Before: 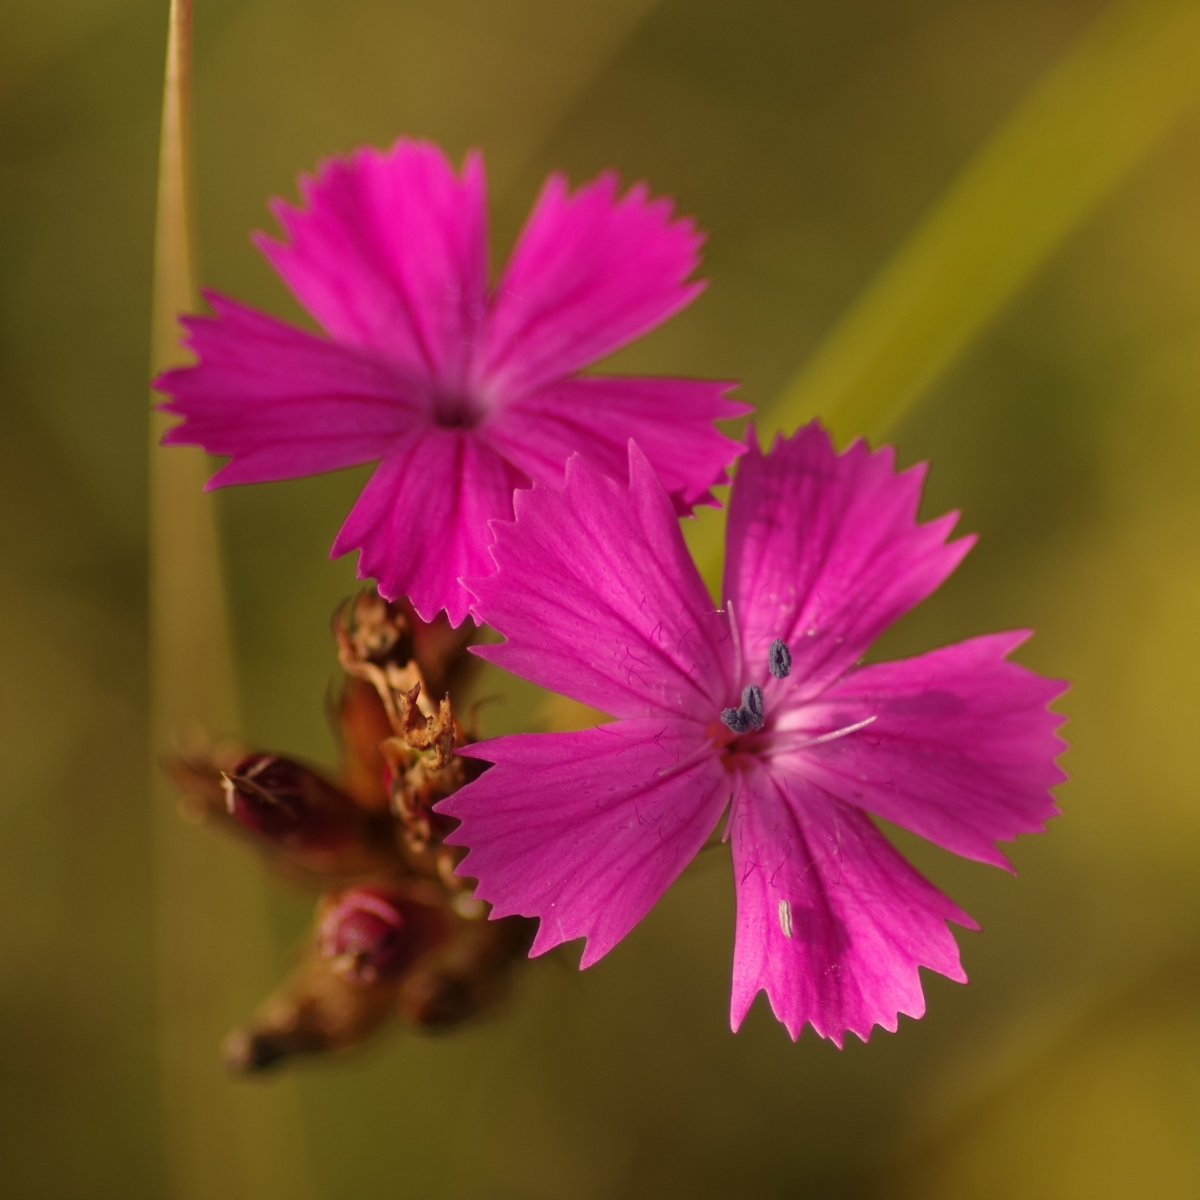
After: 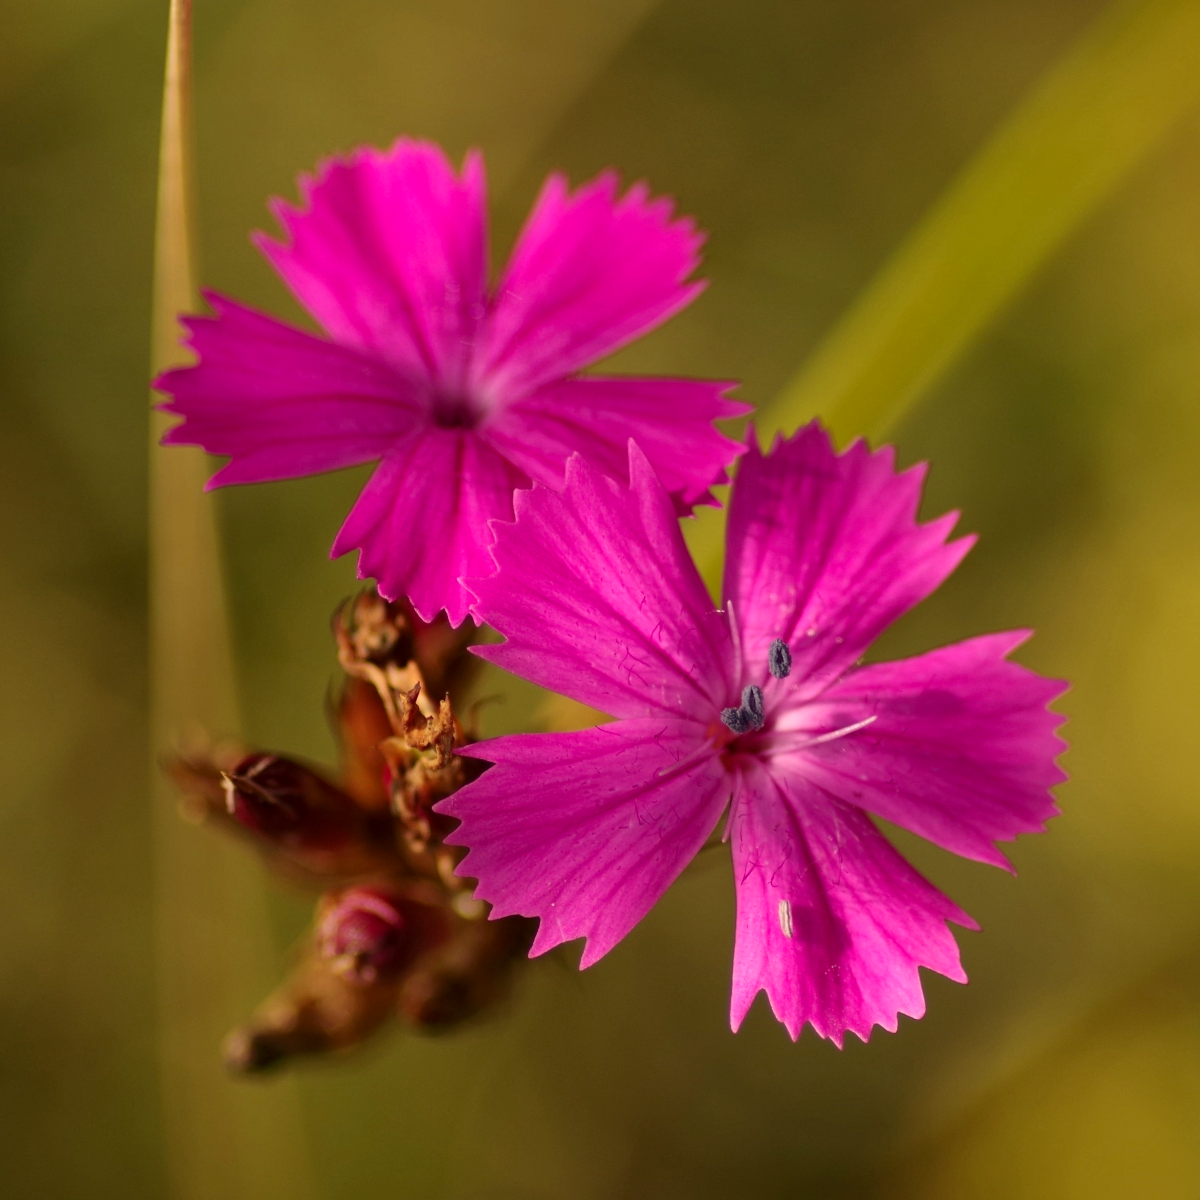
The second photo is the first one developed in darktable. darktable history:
local contrast: mode bilateral grid, contrast 20, coarseness 50, detail 120%, midtone range 0.2
contrast brightness saturation: contrast 0.1, brightness 0.03, saturation 0.09
